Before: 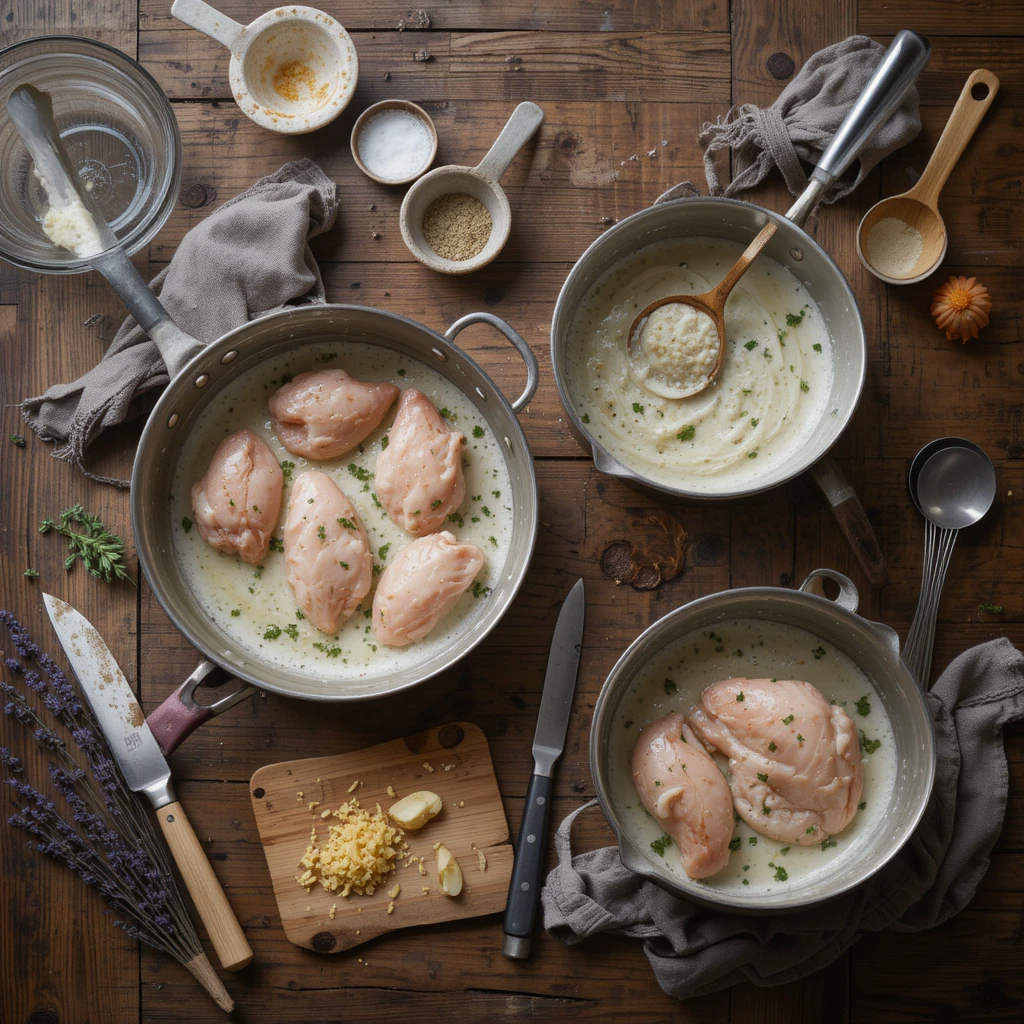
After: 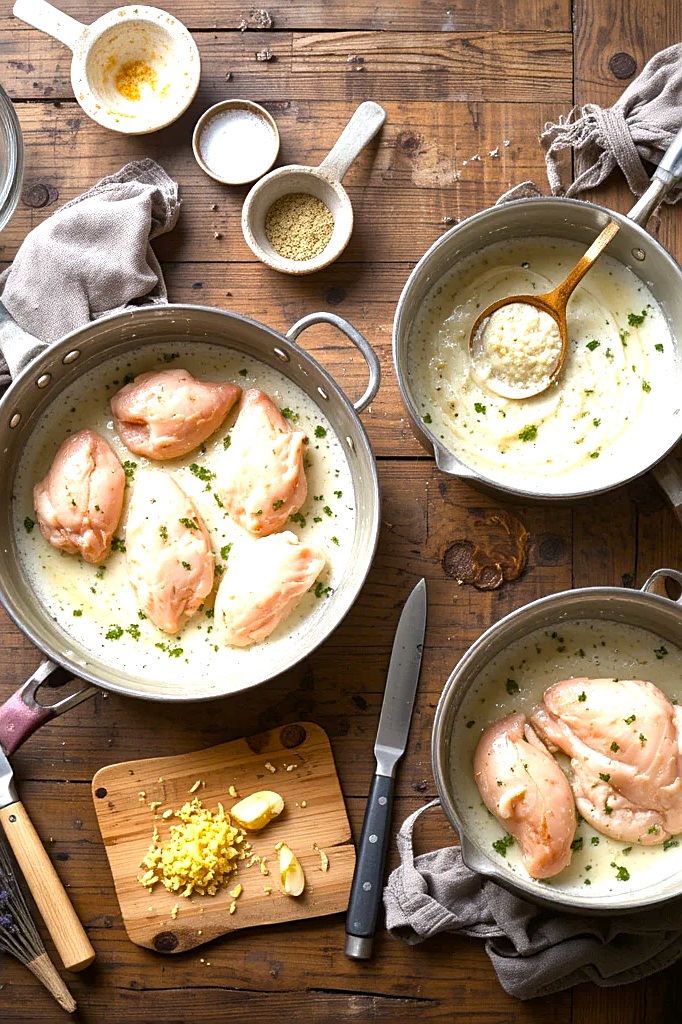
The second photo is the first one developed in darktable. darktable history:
crop and rotate: left 15.493%, right 17.892%
exposure: black level correction 0.002, exposure 1 EV, compensate exposure bias true, compensate highlight preservation false
color balance rgb: perceptual saturation grading › global saturation 25.212%, perceptual brilliance grading › highlights 9.673%, perceptual brilliance grading › mid-tones 5.001%
sharpen: on, module defaults
